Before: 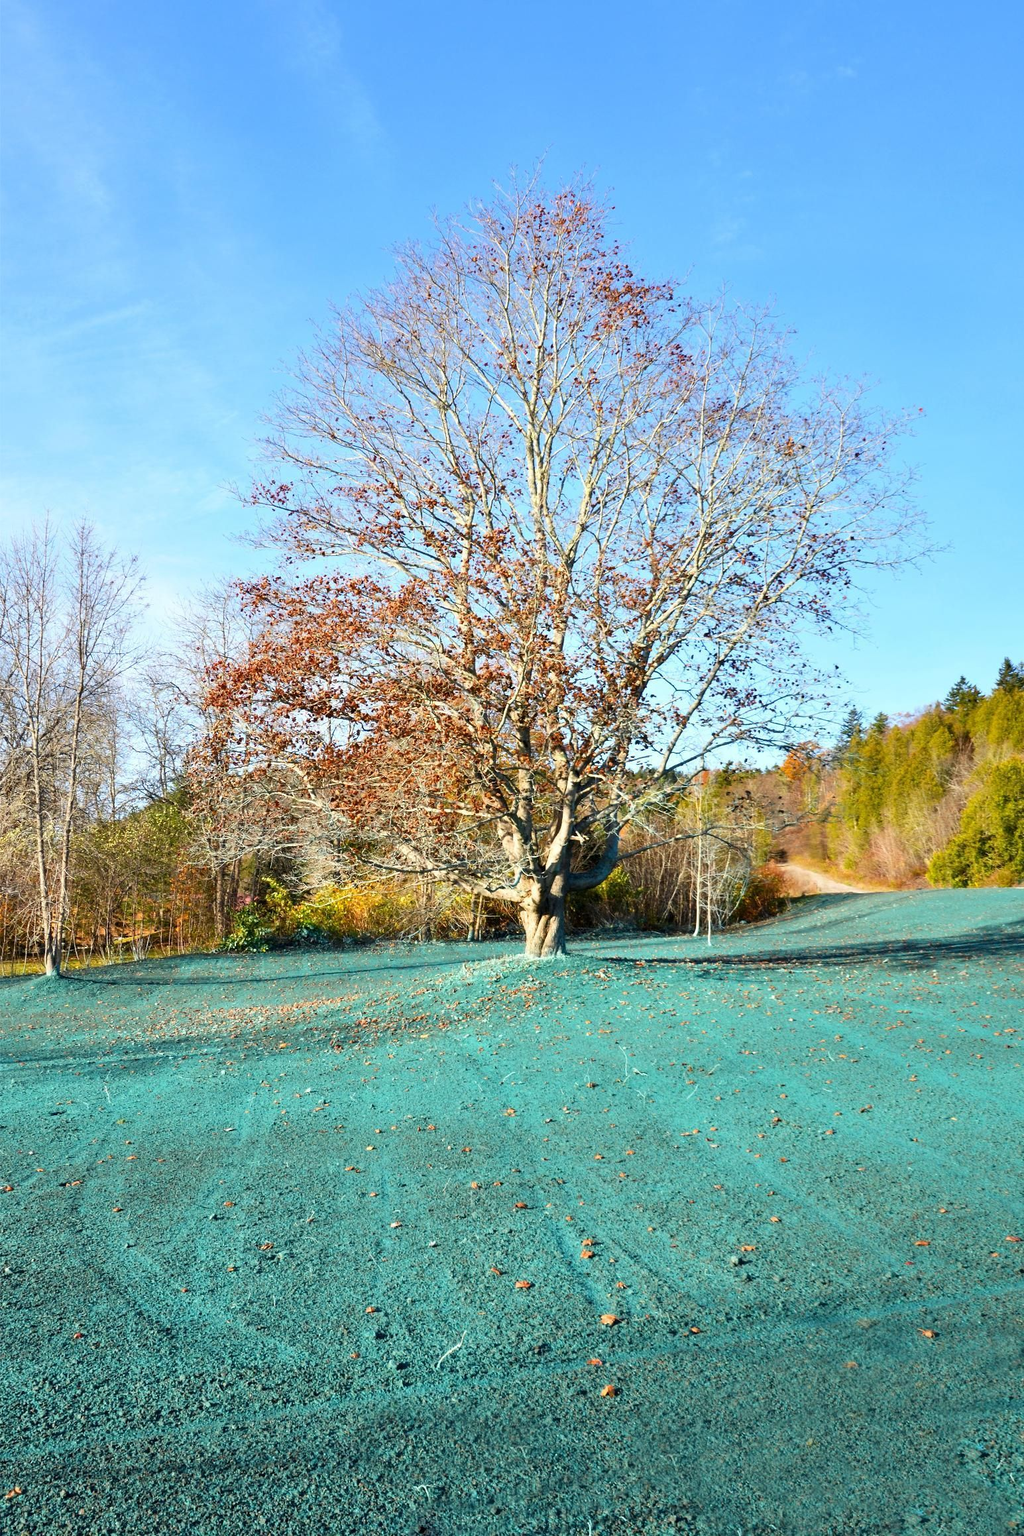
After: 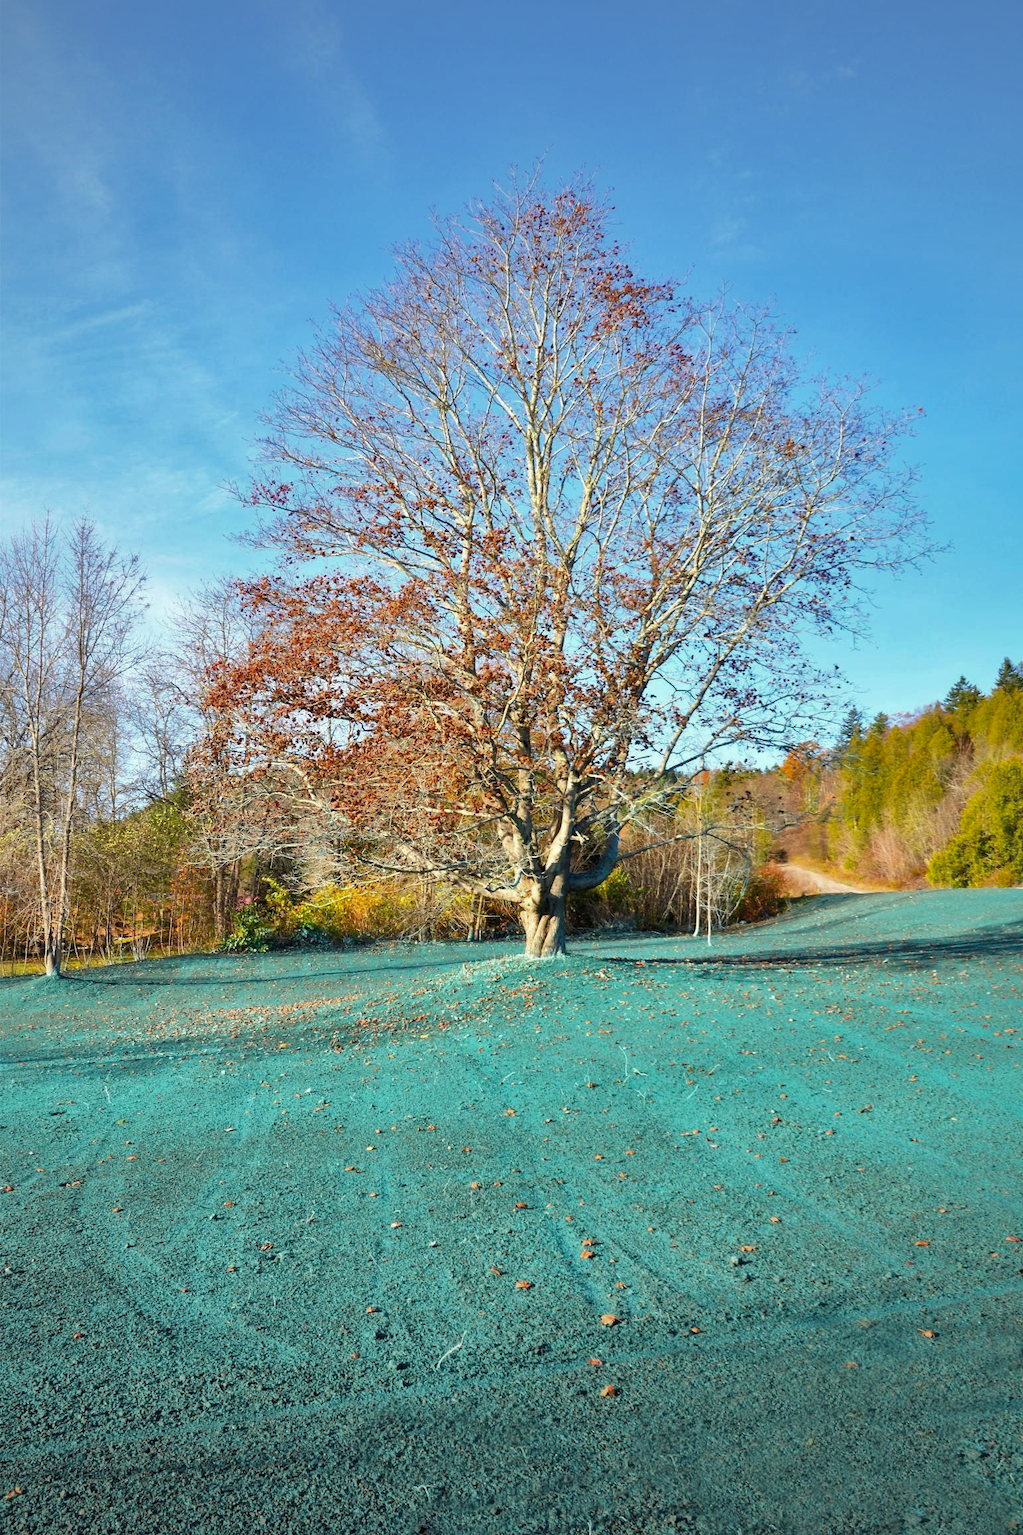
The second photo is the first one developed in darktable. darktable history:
vignetting: fall-off start 98.72%, fall-off radius 101.03%, brightness -0.42, saturation -0.209, width/height ratio 1.428, unbound false
shadows and highlights: shadows 39.36, highlights -59.94
